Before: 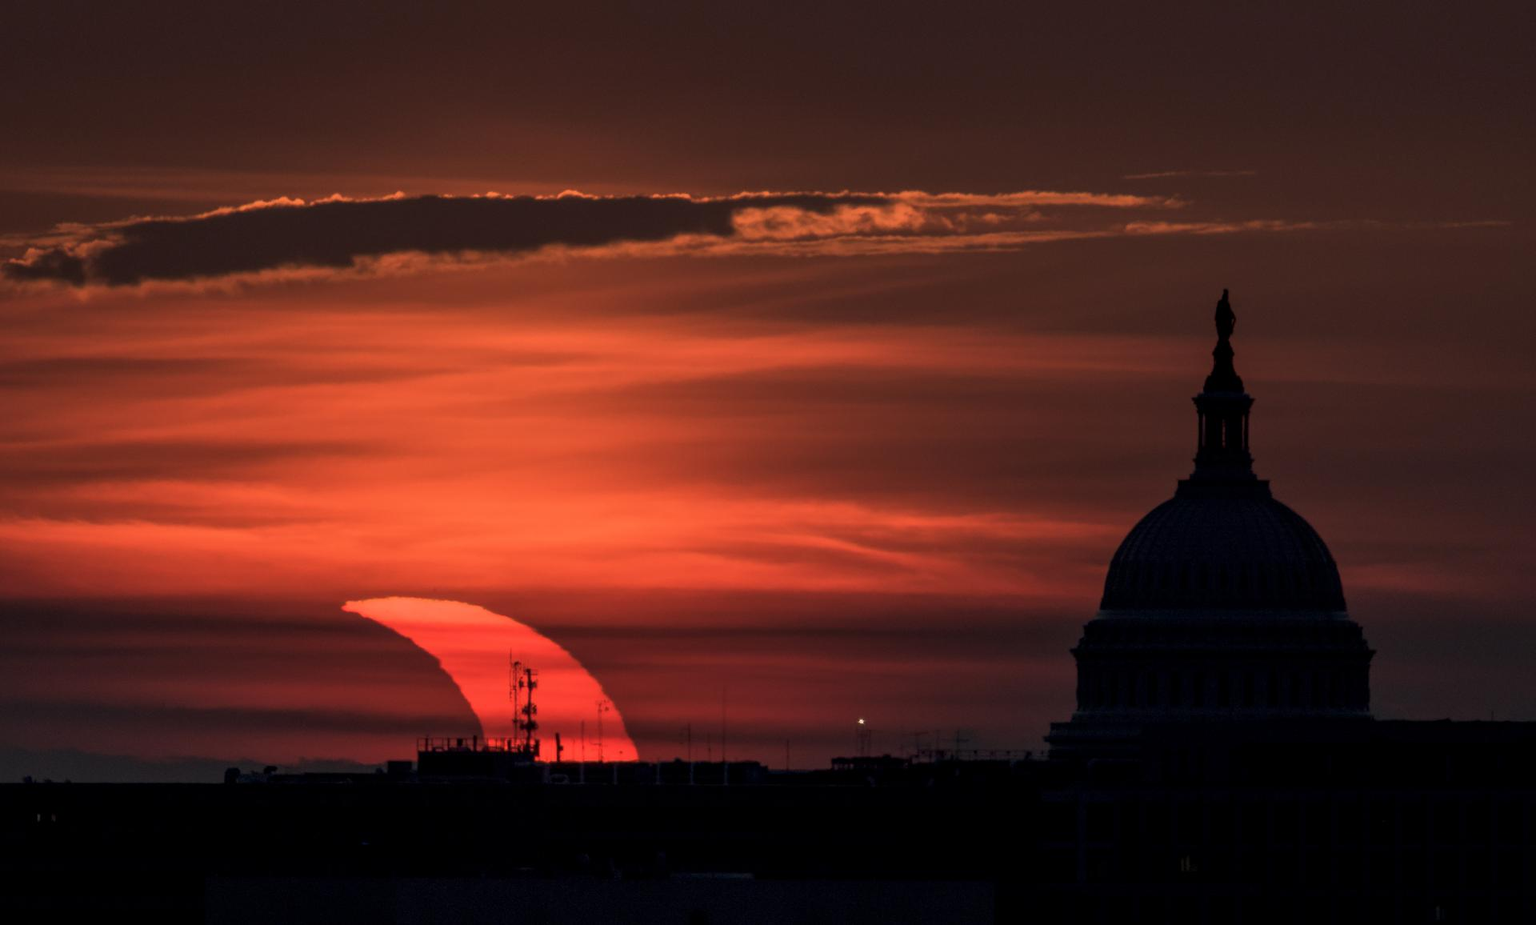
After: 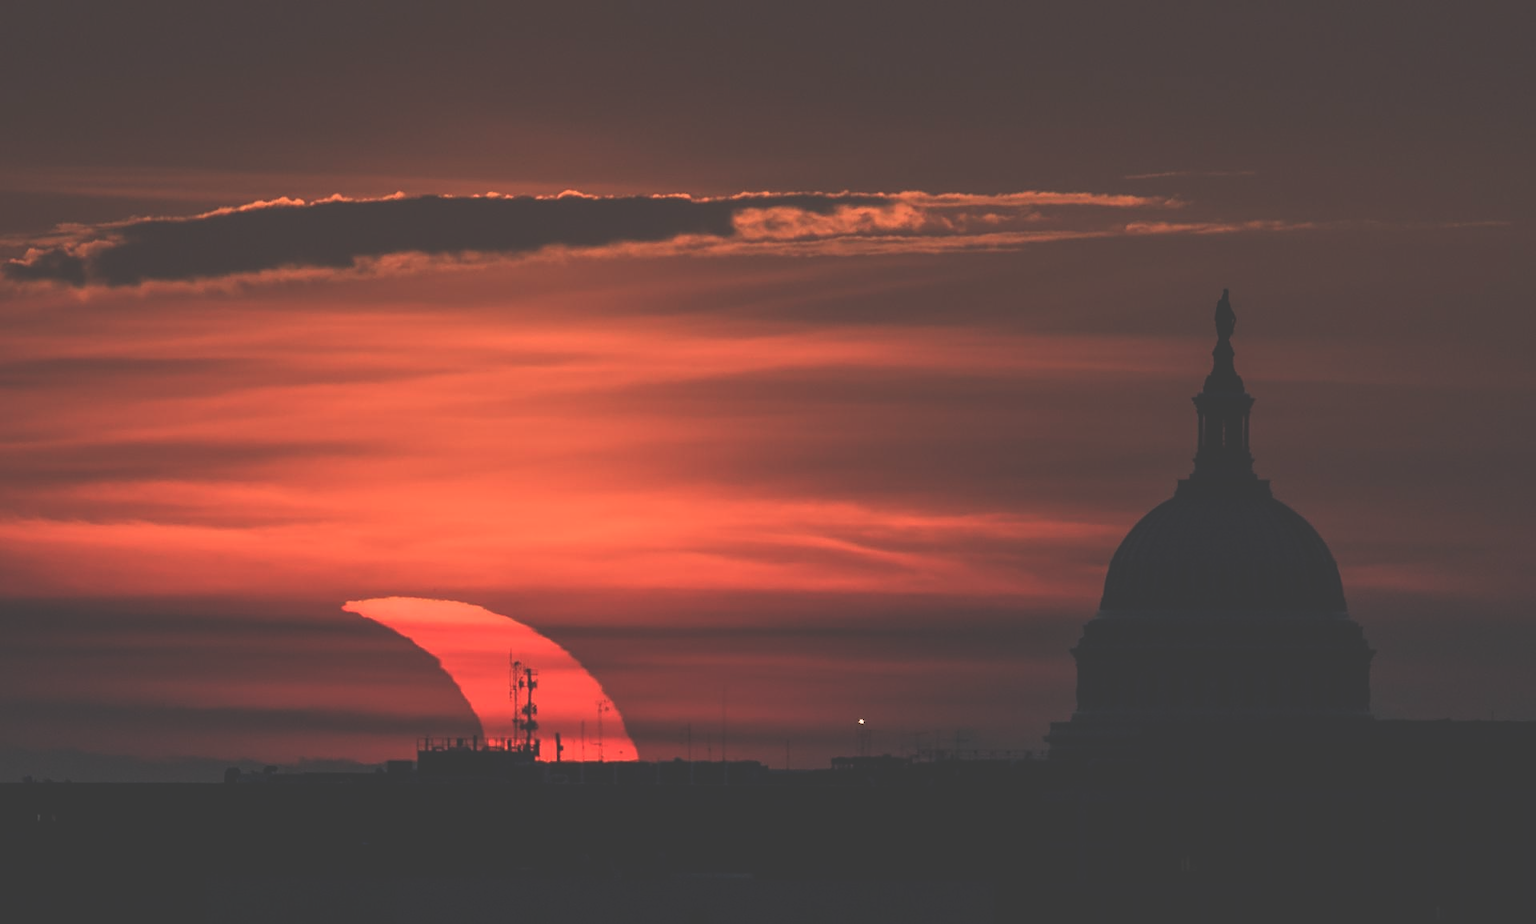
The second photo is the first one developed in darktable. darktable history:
exposure: black level correction -0.041, exposure 0.064 EV, compensate highlight preservation false
white balance: red 1.009, blue 0.985
sharpen: on, module defaults
